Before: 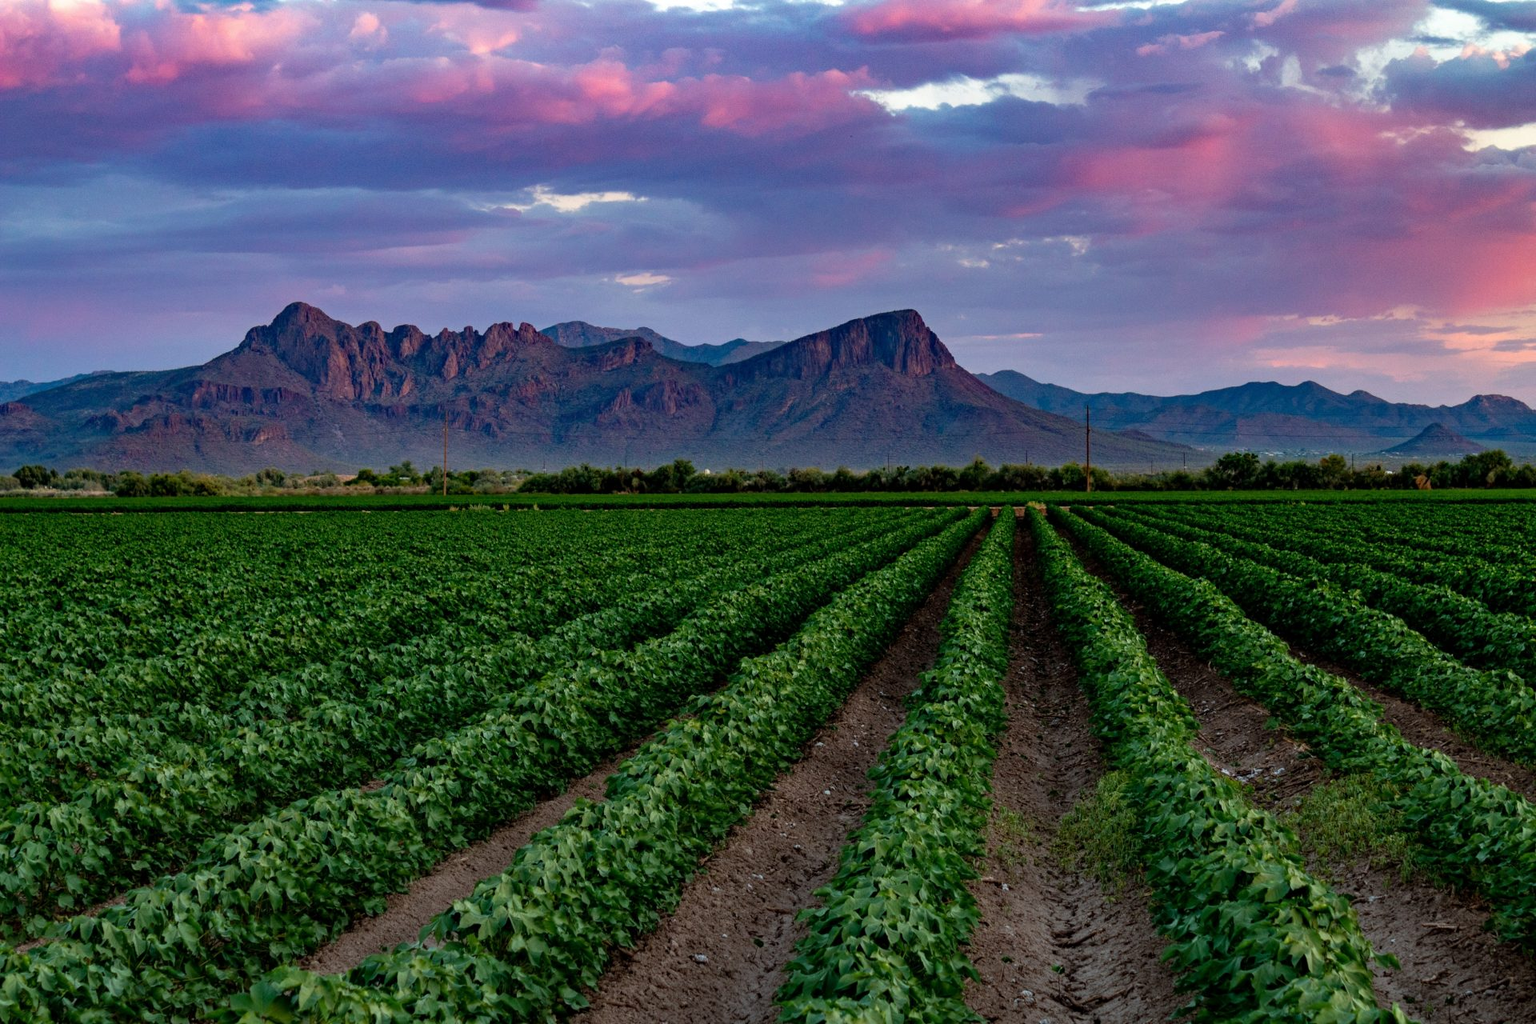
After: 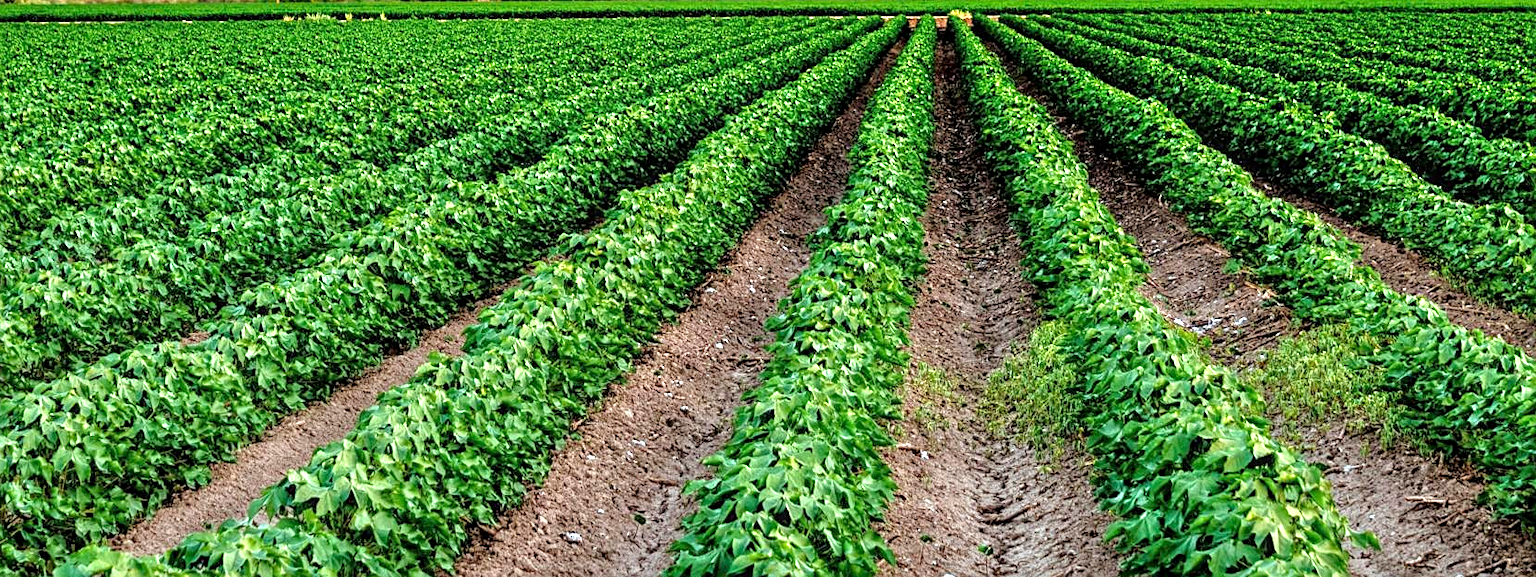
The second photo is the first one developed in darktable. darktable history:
sharpen: on, module defaults
crop and rotate: left 13.306%, top 48.129%, bottom 2.928%
exposure: black level correction 0, exposure 1.45 EV, compensate exposure bias true, compensate highlight preservation false
tone equalizer: -7 EV 0.15 EV, -6 EV 0.6 EV, -5 EV 1.15 EV, -4 EV 1.33 EV, -3 EV 1.15 EV, -2 EV 0.6 EV, -1 EV 0.15 EV, mask exposure compensation -0.5 EV
local contrast: on, module defaults
